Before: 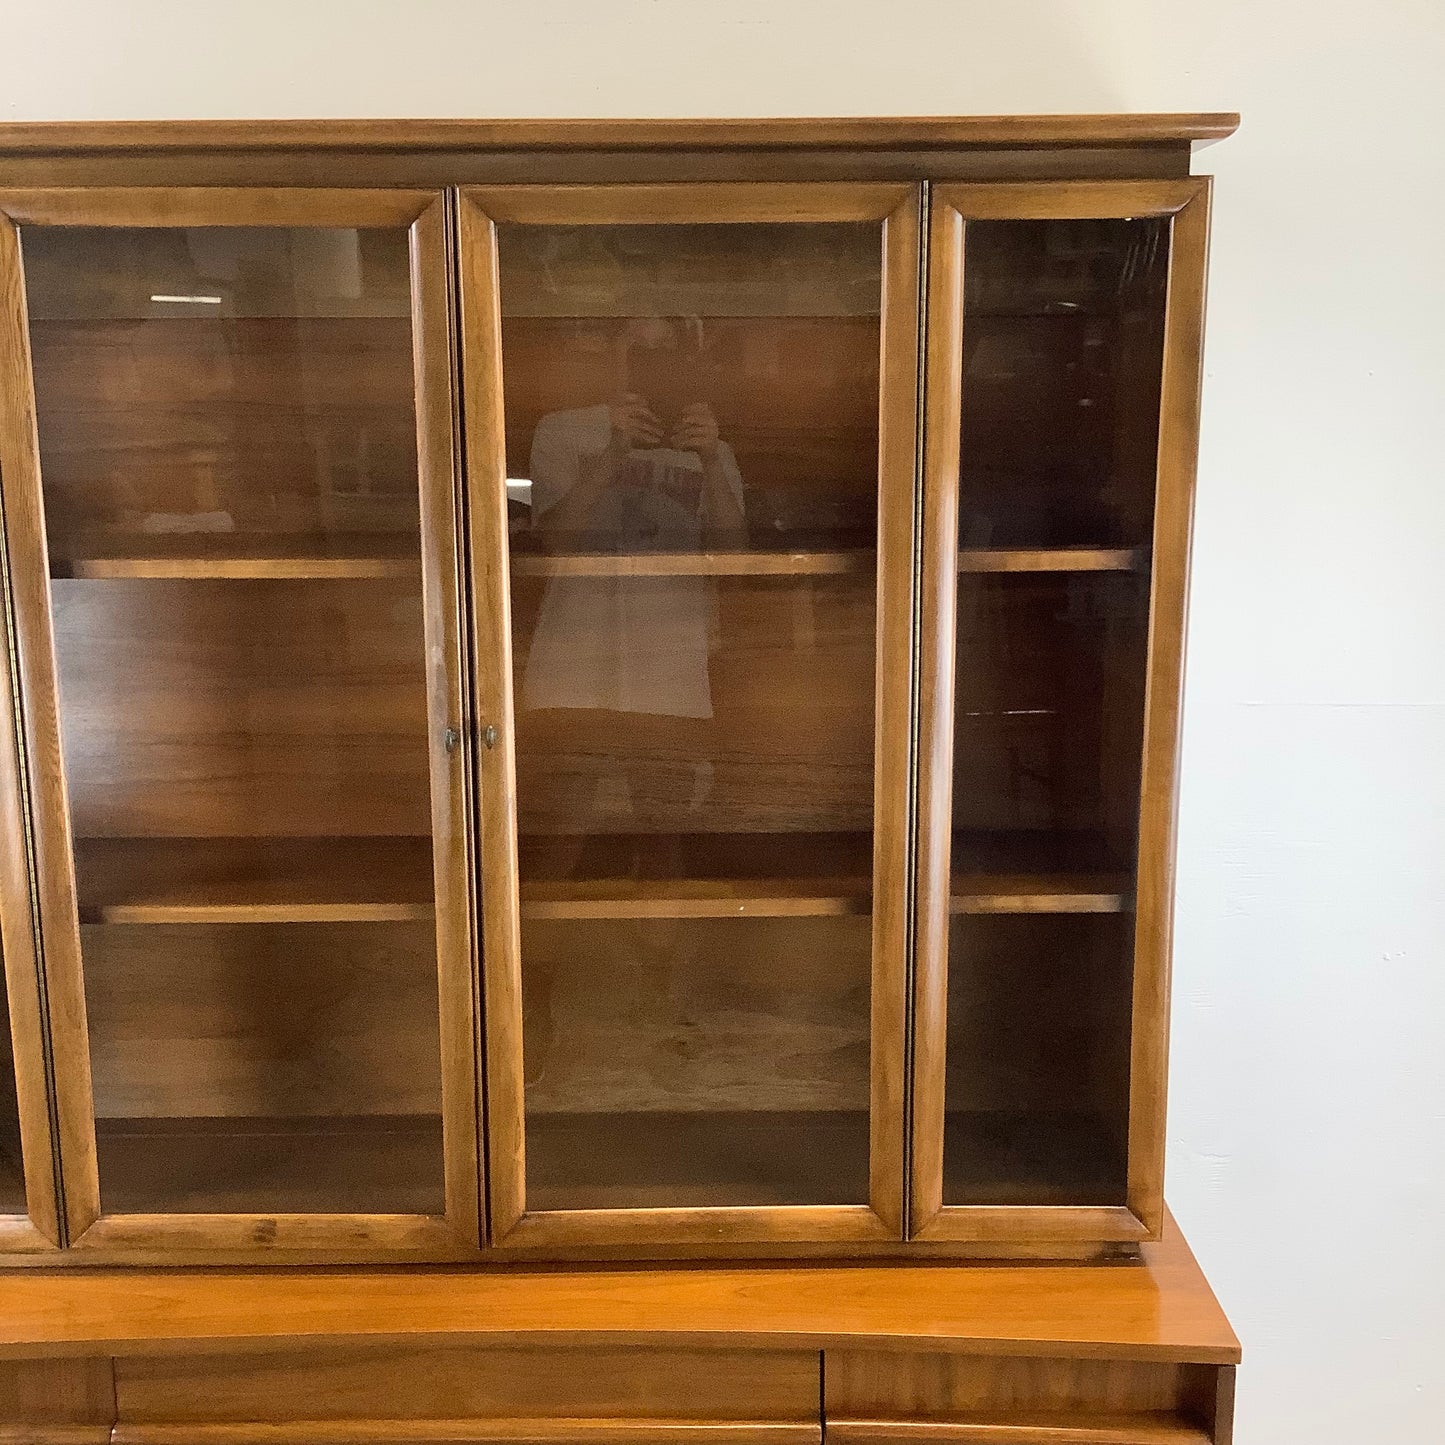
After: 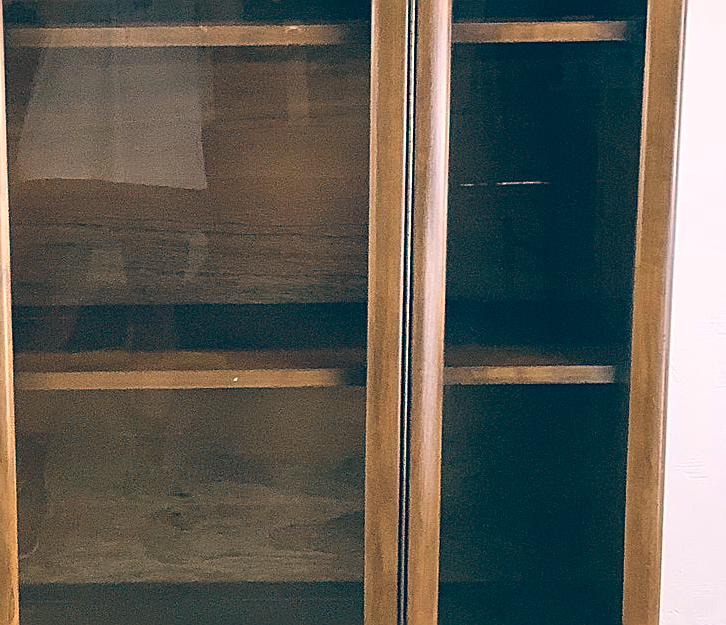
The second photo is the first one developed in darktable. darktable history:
crop: left 35.03%, top 36.625%, right 14.663%, bottom 20.057%
white balance: red 0.954, blue 1.079
sharpen: on, module defaults
color balance: lift [1.006, 0.985, 1.002, 1.015], gamma [1, 0.953, 1.008, 1.047], gain [1.076, 1.13, 1.004, 0.87]
